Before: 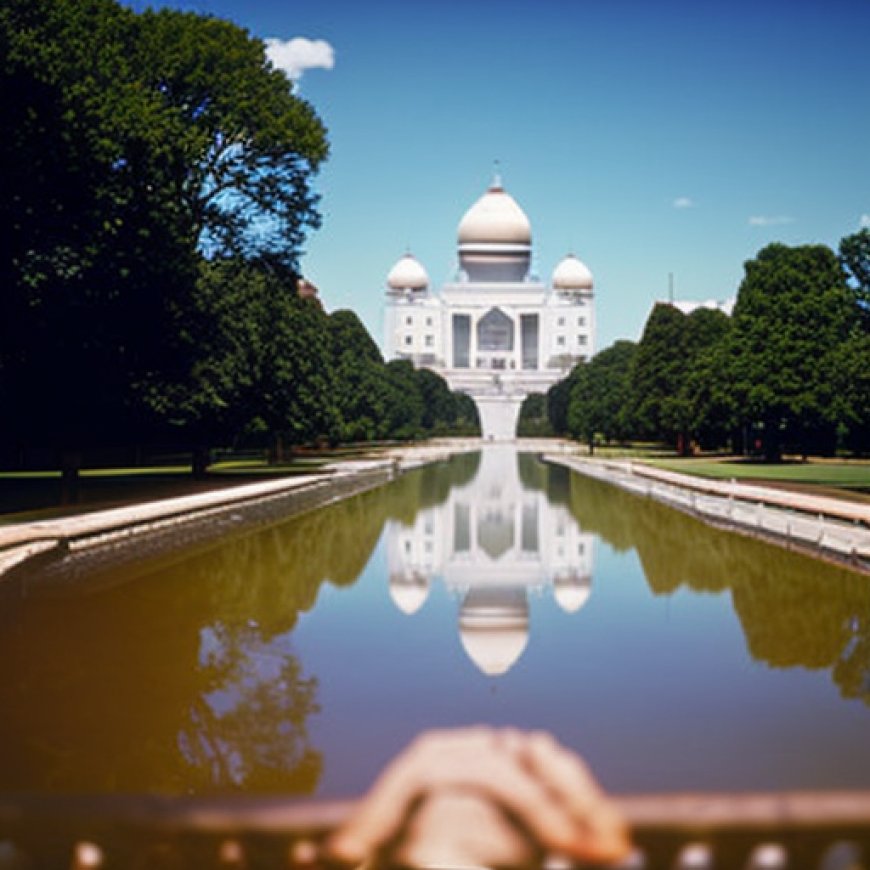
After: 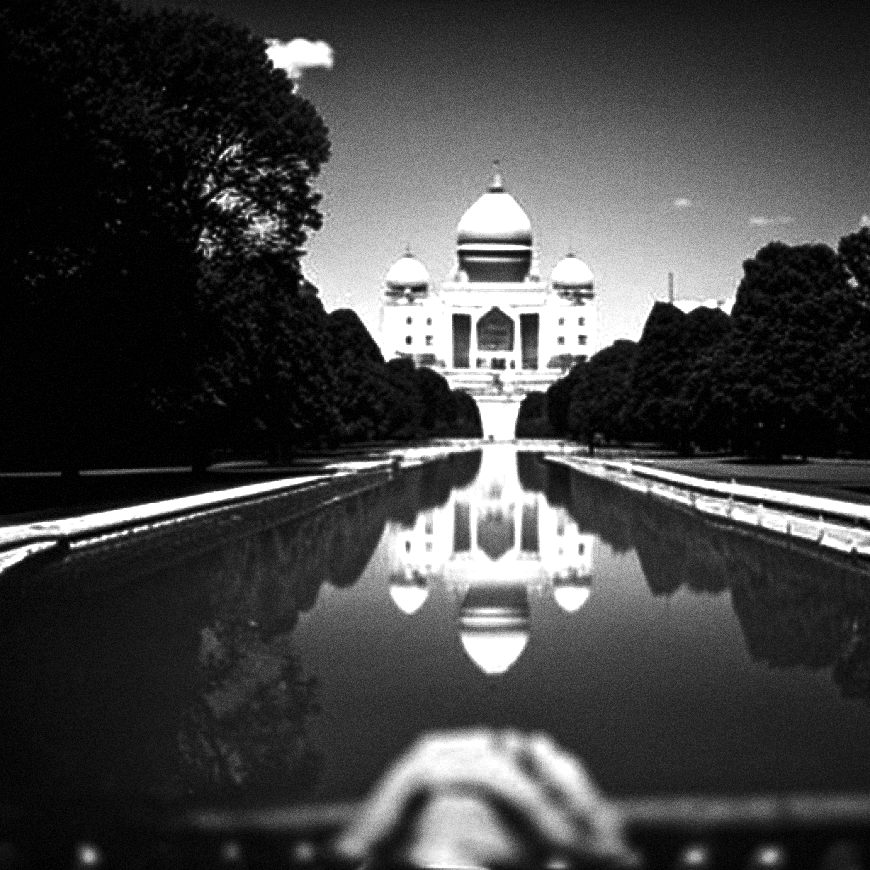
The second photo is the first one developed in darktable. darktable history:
grain: coarseness 14.49 ISO, strength 48.04%, mid-tones bias 35%
tone equalizer: -8 EV -0.002 EV, -7 EV 0.005 EV, -6 EV -0.008 EV, -5 EV 0.007 EV, -4 EV -0.042 EV, -3 EV -0.233 EV, -2 EV -0.662 EV, -1 EV -0.983 EV, +0 EV -0.969 EV, smoothing diameter 2%, edges refinement/feathering 20, mask exposure compensation -1.57 EV, filter diffusion 5
vignetting: fall-off start 100%, brightness -0.282, width/height ratio 1.31
white balance: red 1.042, blue 1.17
contrast brightness saturation: contrast 0.02, brightness -1, saturation -1
exposure: black level correction 0, exposure 1.5 EV, compensate highlight preservation false
